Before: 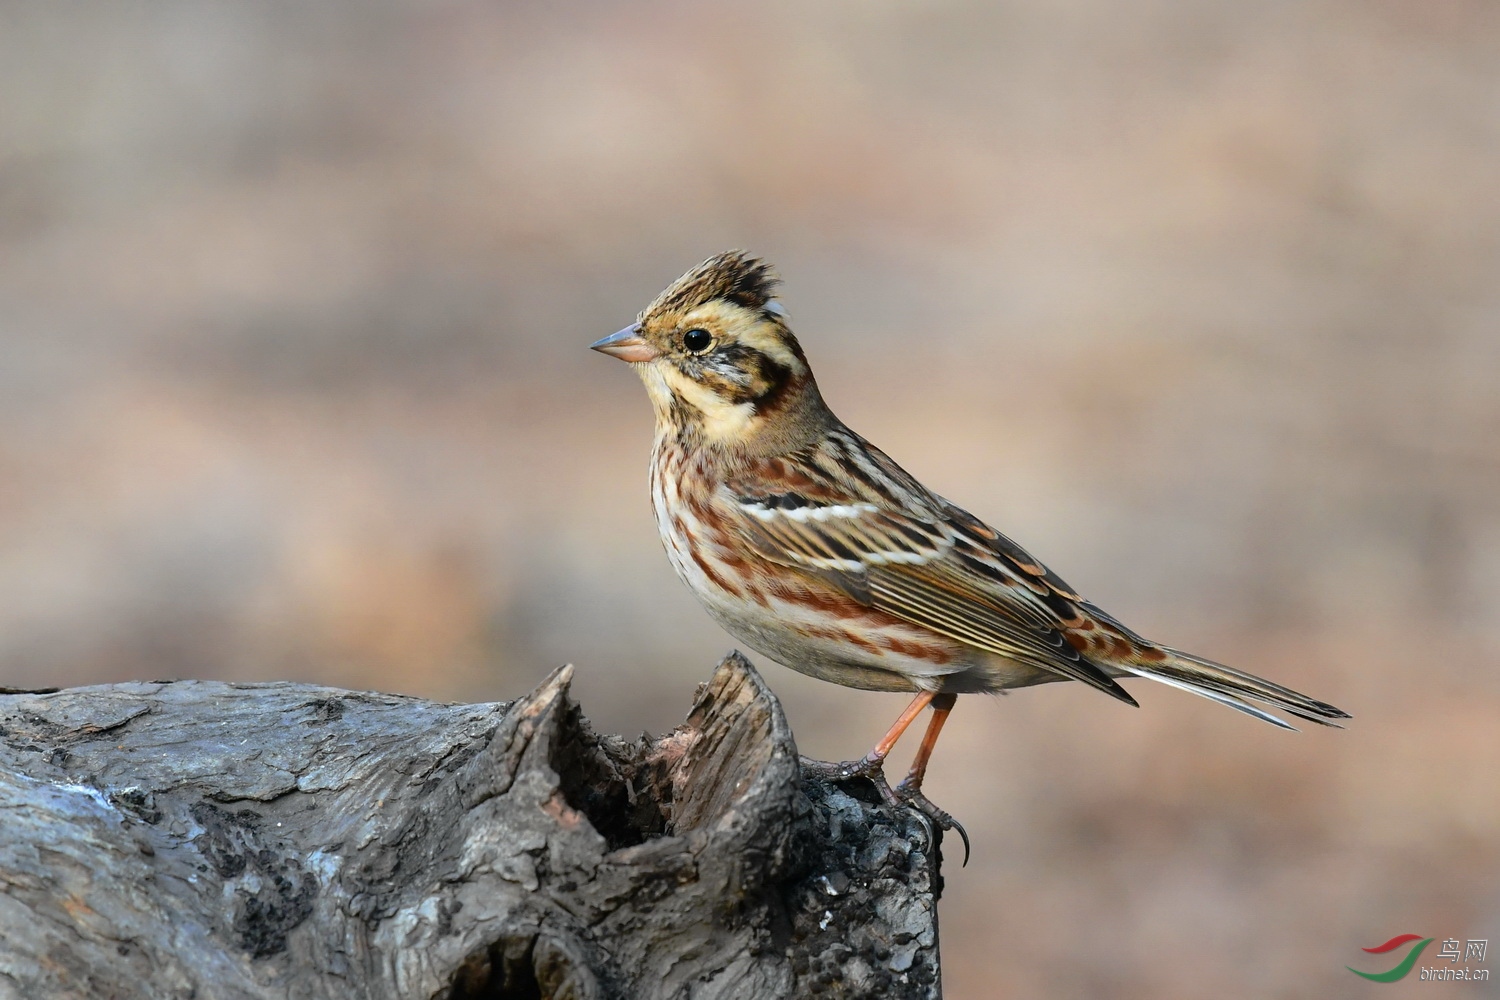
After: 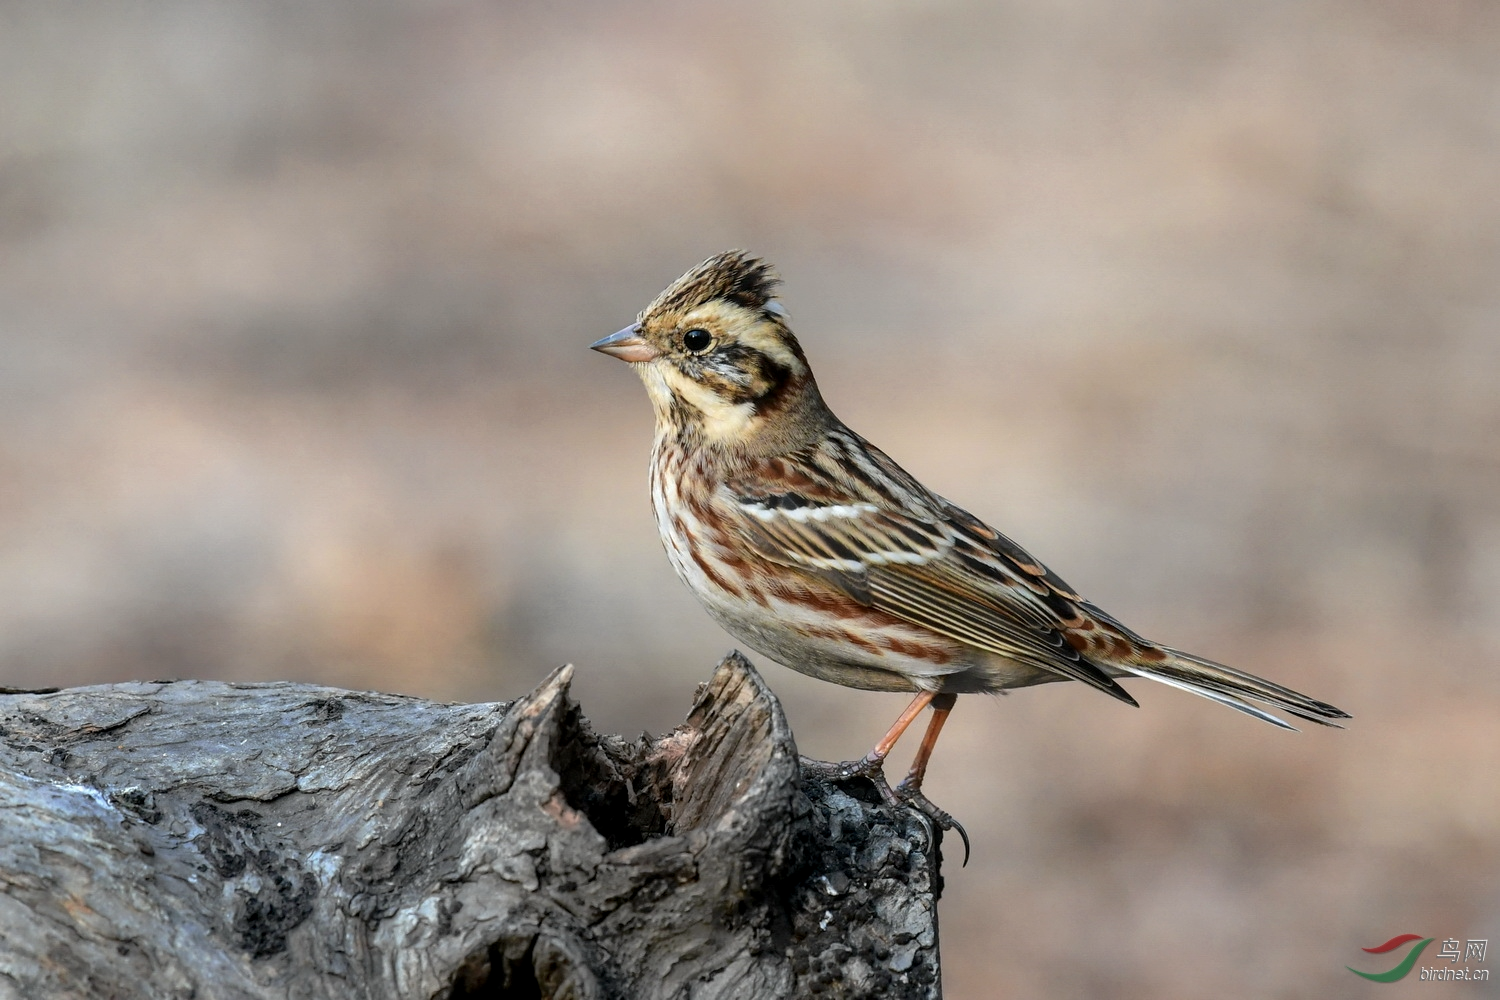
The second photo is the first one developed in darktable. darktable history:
contrast brightness saturation: saturation -0.161
local contrast: on, module defaults
